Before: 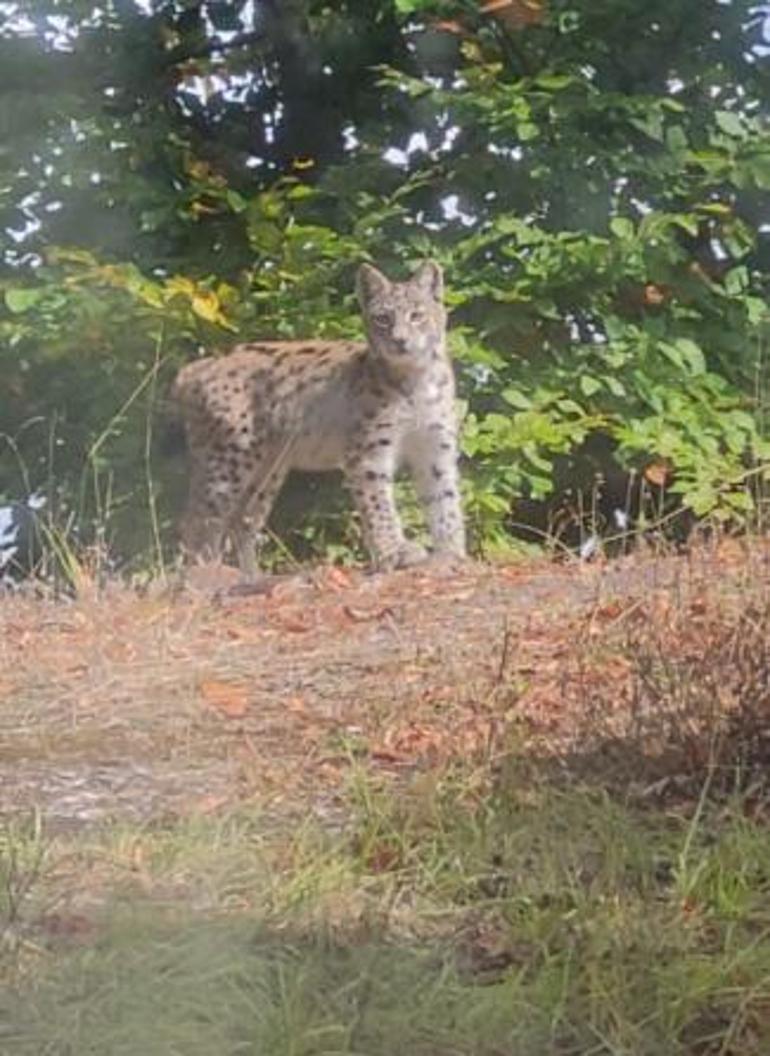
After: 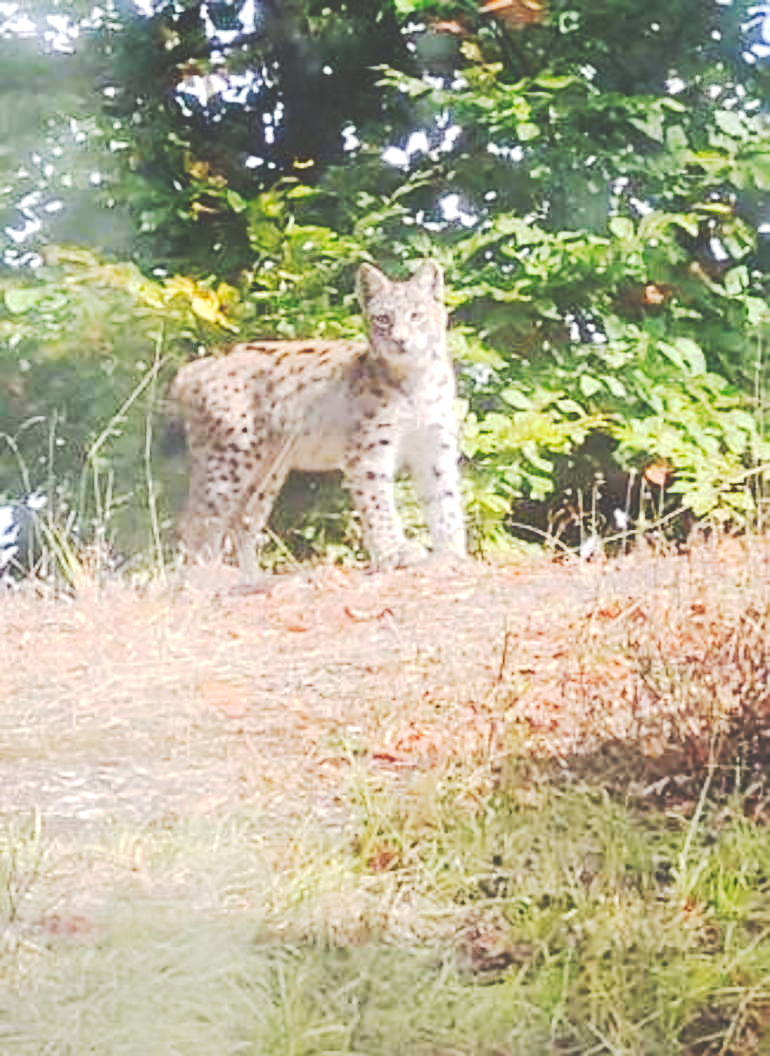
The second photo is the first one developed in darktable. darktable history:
tone curve: curves: ch0 [(0, 0) (0.003, 0.26) (0.011, 0.26) (0.025, 0.26) (0.044, 0.257) (0.069, 0.257) (0.1, 0.257) (0.136, 0.255) (0.177, 0.258) (0.224, 0.272) (0.277, 0.294) (0.335, 0.346) (0.399, 0.422) (0.468, 0.536) (0.543, 0.657) (0.623, 0.757) (0.709, 0.823) (0.801, 0.872) (0.898, 0.92) (1, 1)], preserve colors none
sharpen: on, module defaults
exposure: exposure 0.766 EV, compensate highlight preservation false
